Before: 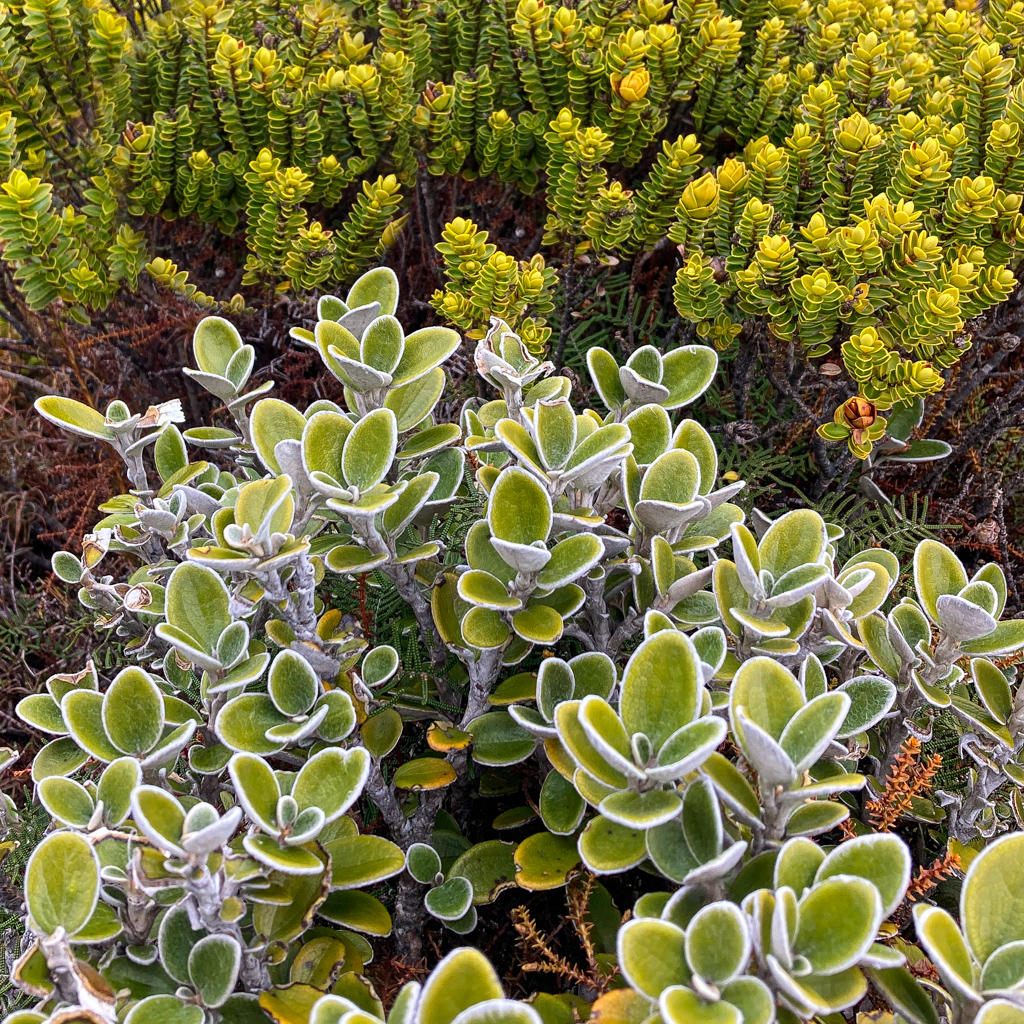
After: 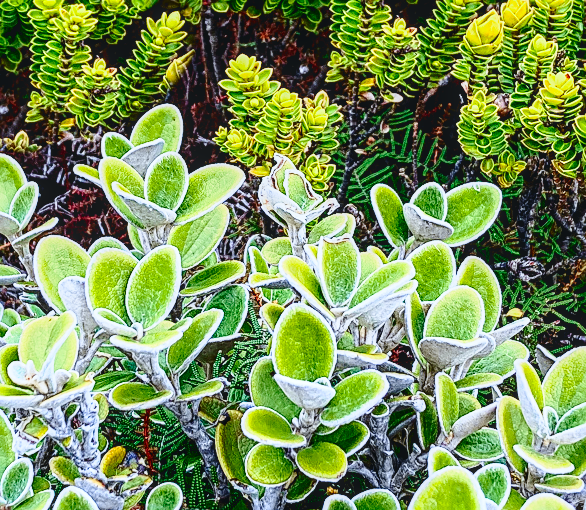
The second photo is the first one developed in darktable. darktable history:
sharpen: on, module defaults
contrast brightness saturation: contrast -0.017, brightness -0.012, saturation 0.035
exposure: black level correction 0.007, exposure 0.095 EV, compensate highlight preservation false
tone curve: curves: ch0 [(0, 0.039) (0.104, 0.103) (0.273, 0.267) (0.448, 0.487) (0.704, 0.761) (0.886, 0.922) (0.994, 0.971)]; ch1 [(0, 0) (0.335, 0.298) (0.446, 0.413) (0.485, 0.487) (0.515, 0.503) (0.566, 0.563) (0.641, 0.655) (1, 1)]; ch2 [(0, 0) (0.314, 0.301) (0.421, 0.411) (0.502, 0.494) (0.528, 0.54) (0.557, 0.559) (0.612, 0.62) (0.722, 0.686) (1, 1)], color space Lab, independent channels, preserve colors none
base curve: curves: ch0 [(0, 0) (0.028, 0.03) (0.121, 0.232) (0.46, 0.748) (0.859, 0.968) (1, 1)], preserve colors none
color calibration: output R [0.994, 0.059, -0.119, 0], output G [-0.036, 1.09, -0.119, 0], output B [0.078, -0.108, 0.961, 0], illuminant Planckian (black body), x 0.368, y 0.361, temperature 4278.34 K
crop: left 21.178%, top 15.939%, right 21.589%, bottom 34.17%
local contrast: on, module defaults
